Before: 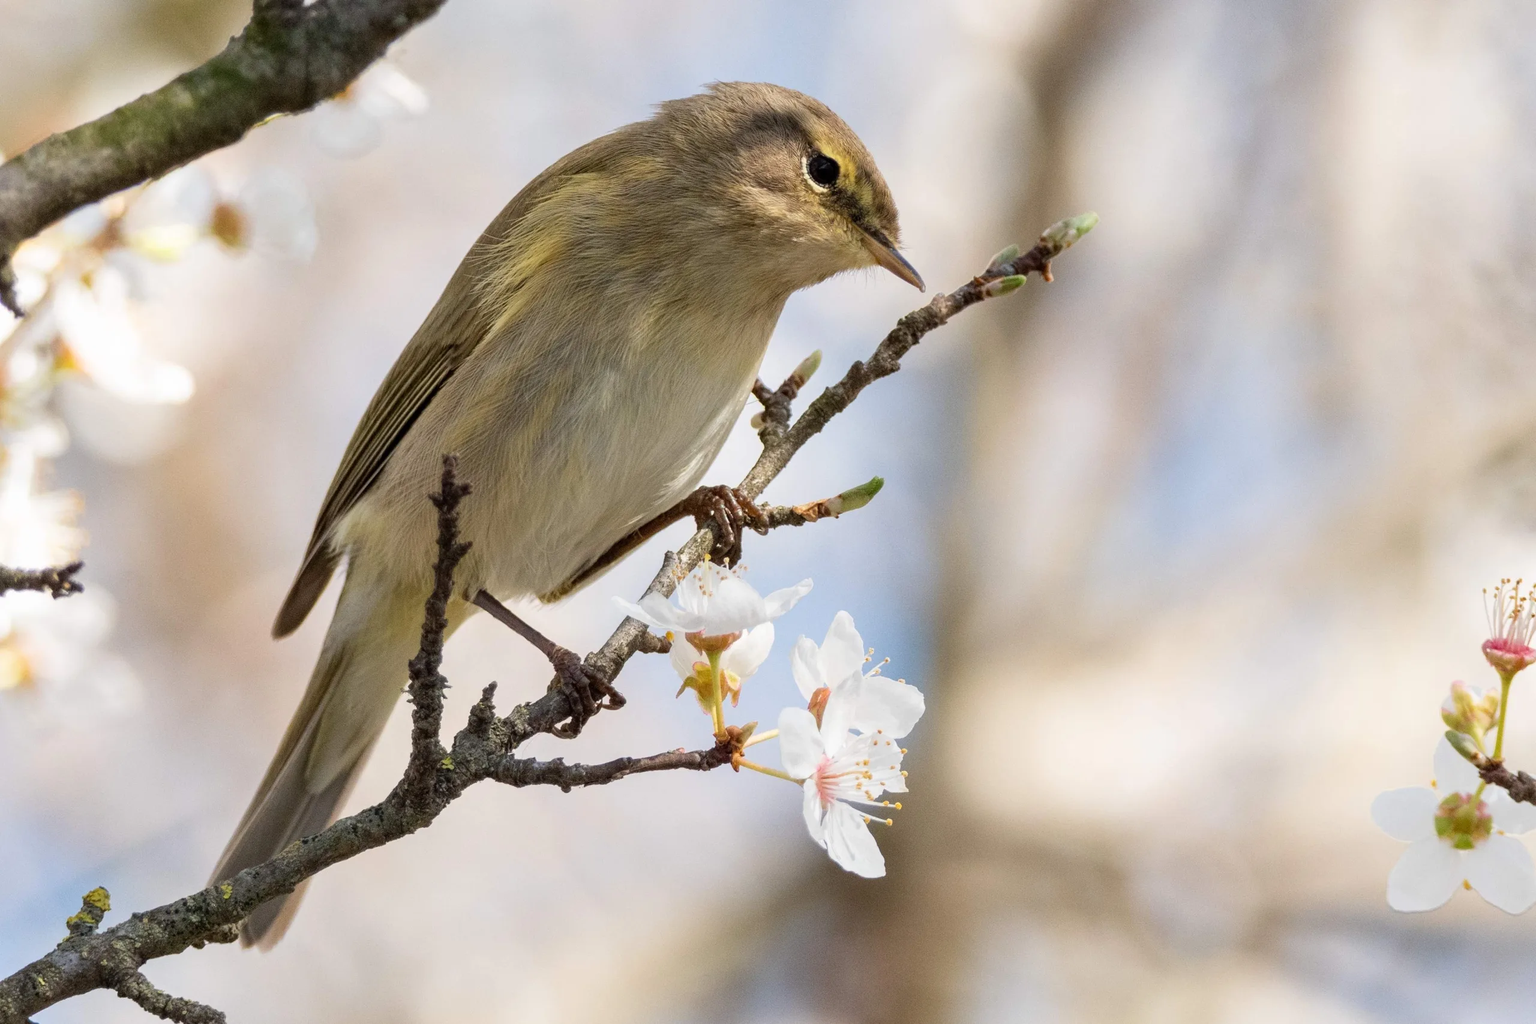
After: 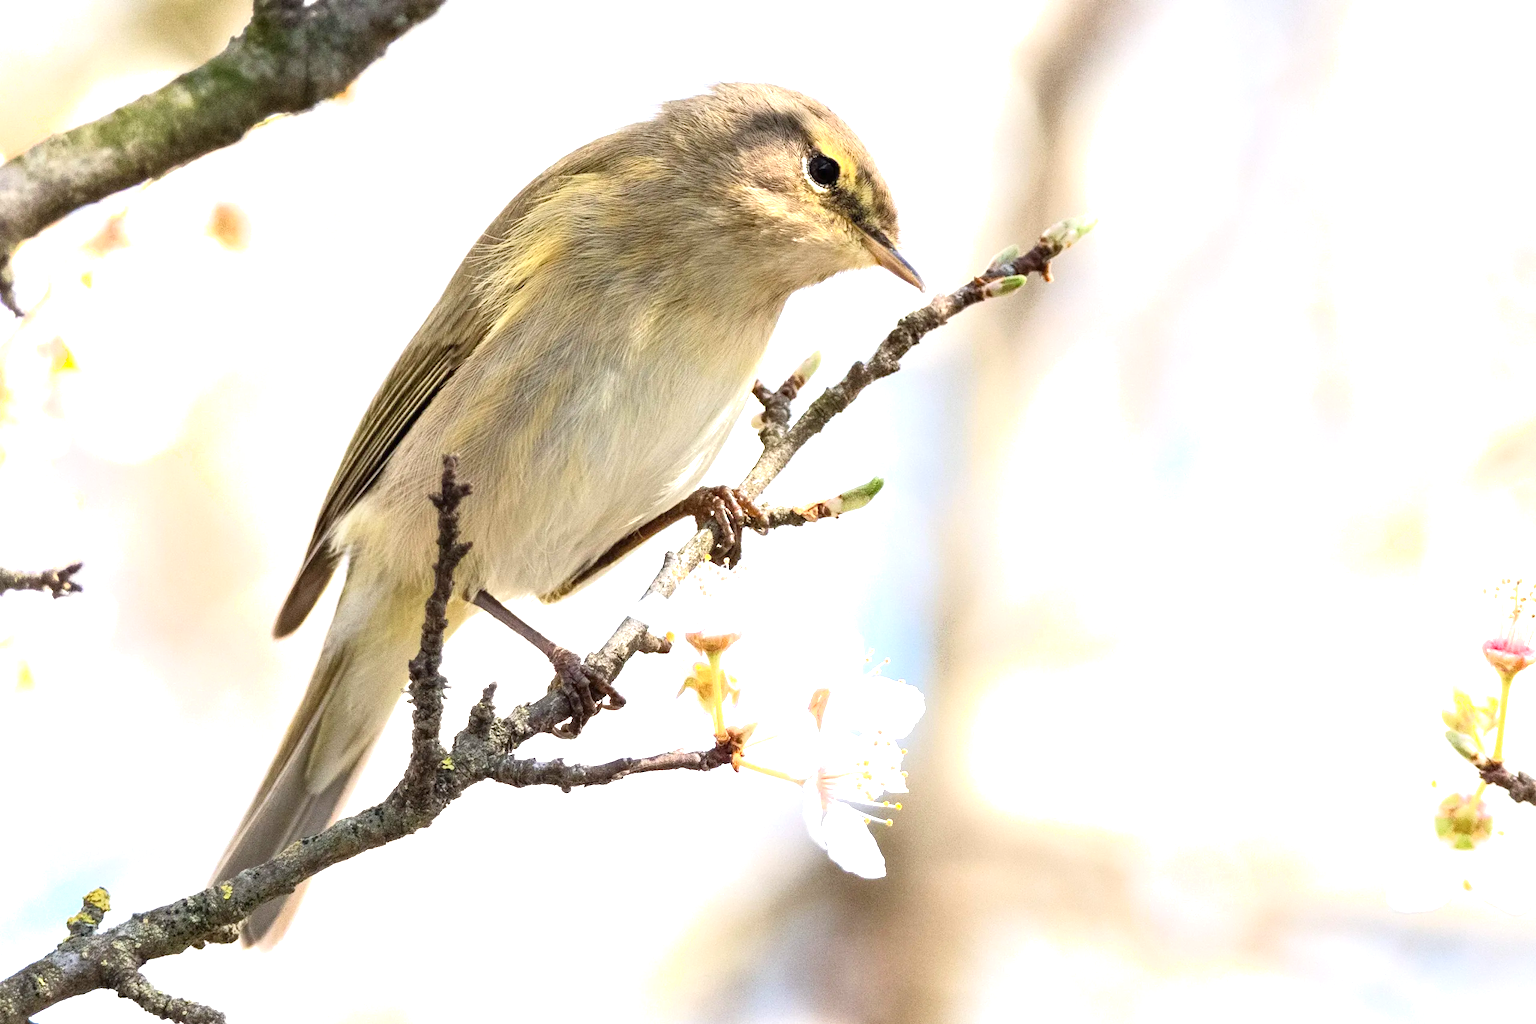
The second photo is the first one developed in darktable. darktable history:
exposure: black level correction 0, exposure 1.1 EV, compensate exposure bias true, compensate highlight preservation false
shadows and highlights: shadows 0, highlights 40
